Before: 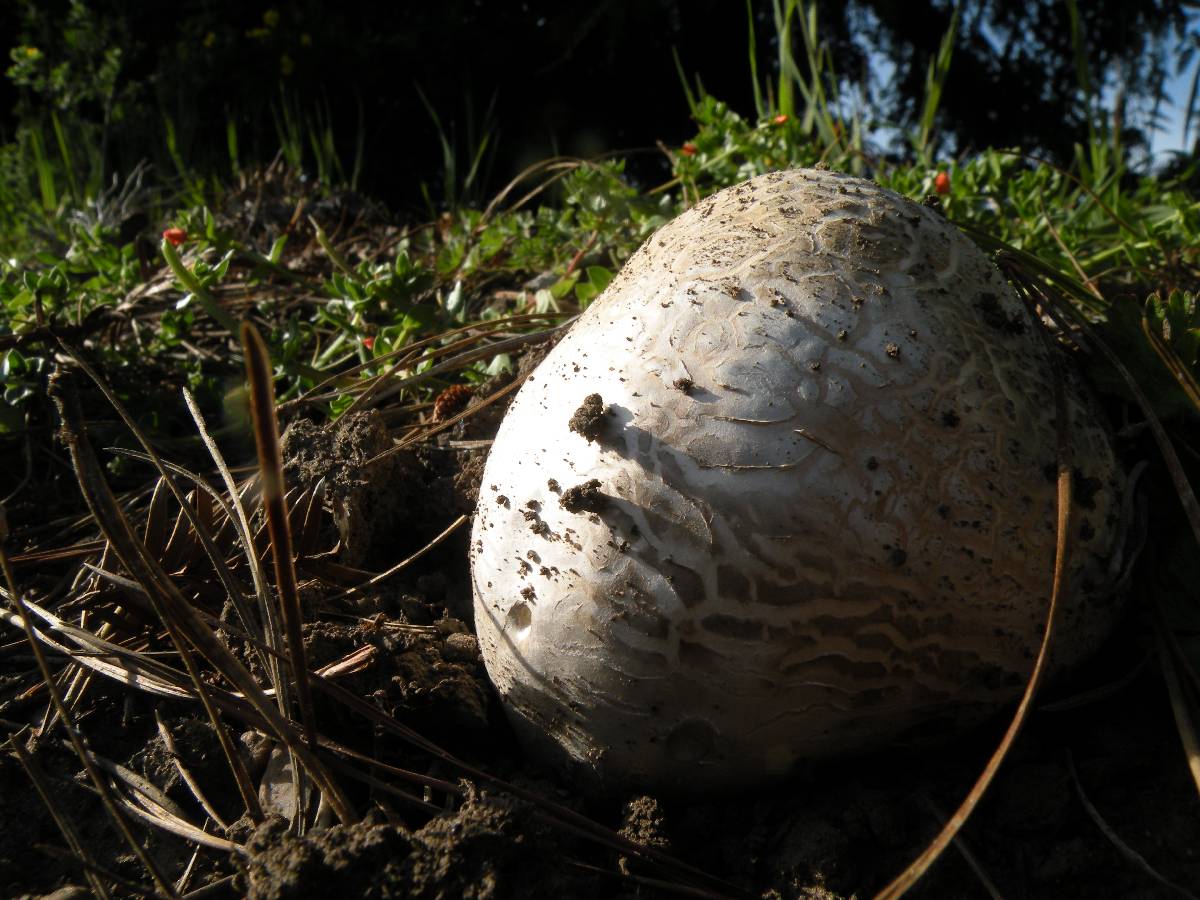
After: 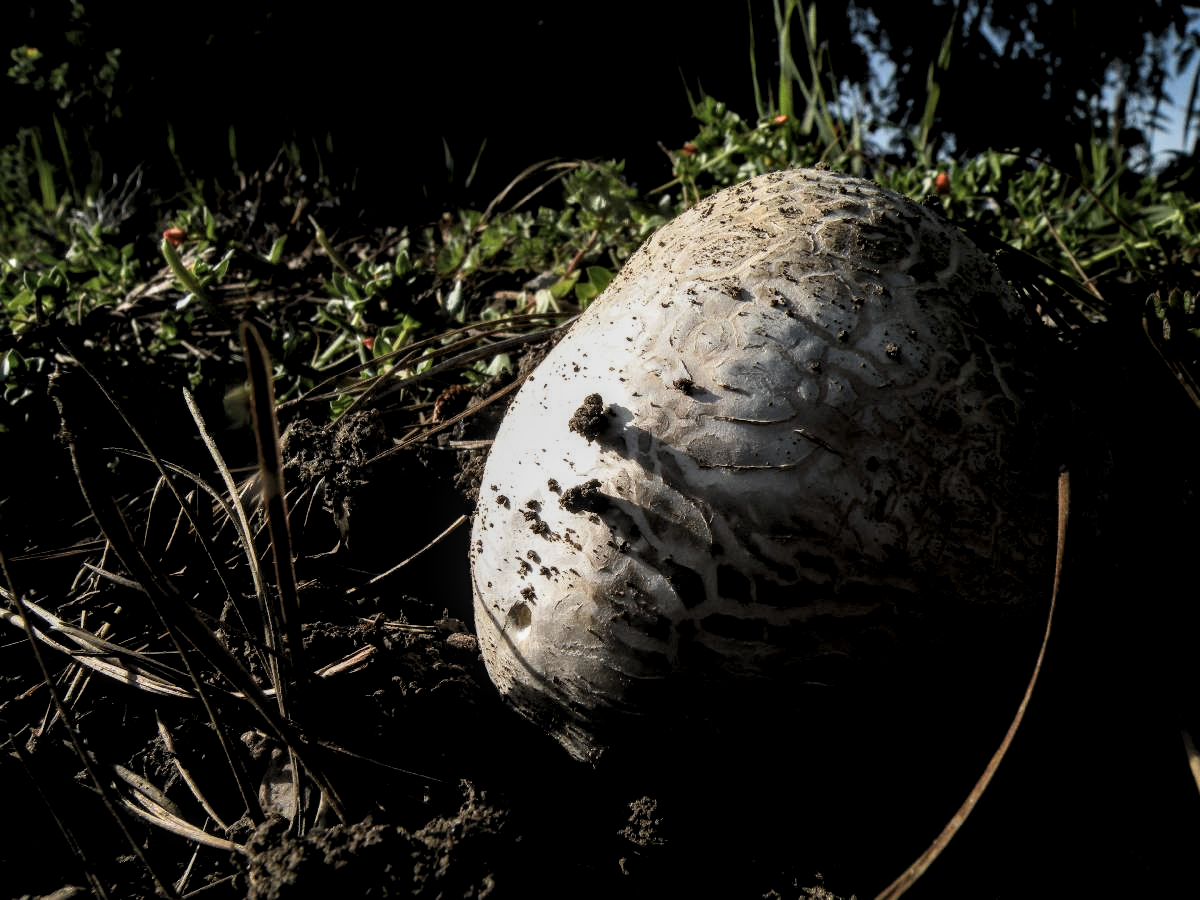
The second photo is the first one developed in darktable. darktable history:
levels: levels [0.116, 0.574, 1]
local contrast: detail 150%
tone equalizer: -8 EV -0.001 EV, -7 EV 0.004 EV, -6 EV -0.016 EV, -5 EV 0.021 EV, -4 EV -0.015 EV, -3 EV 0.02 EV, -2 EV -0.075 EV, -1 EV -0.307 EV, +0 EV -0.608 EV, edges refinement/feathering 500, mask exposure compensation -1.57 EV, preserve details no
